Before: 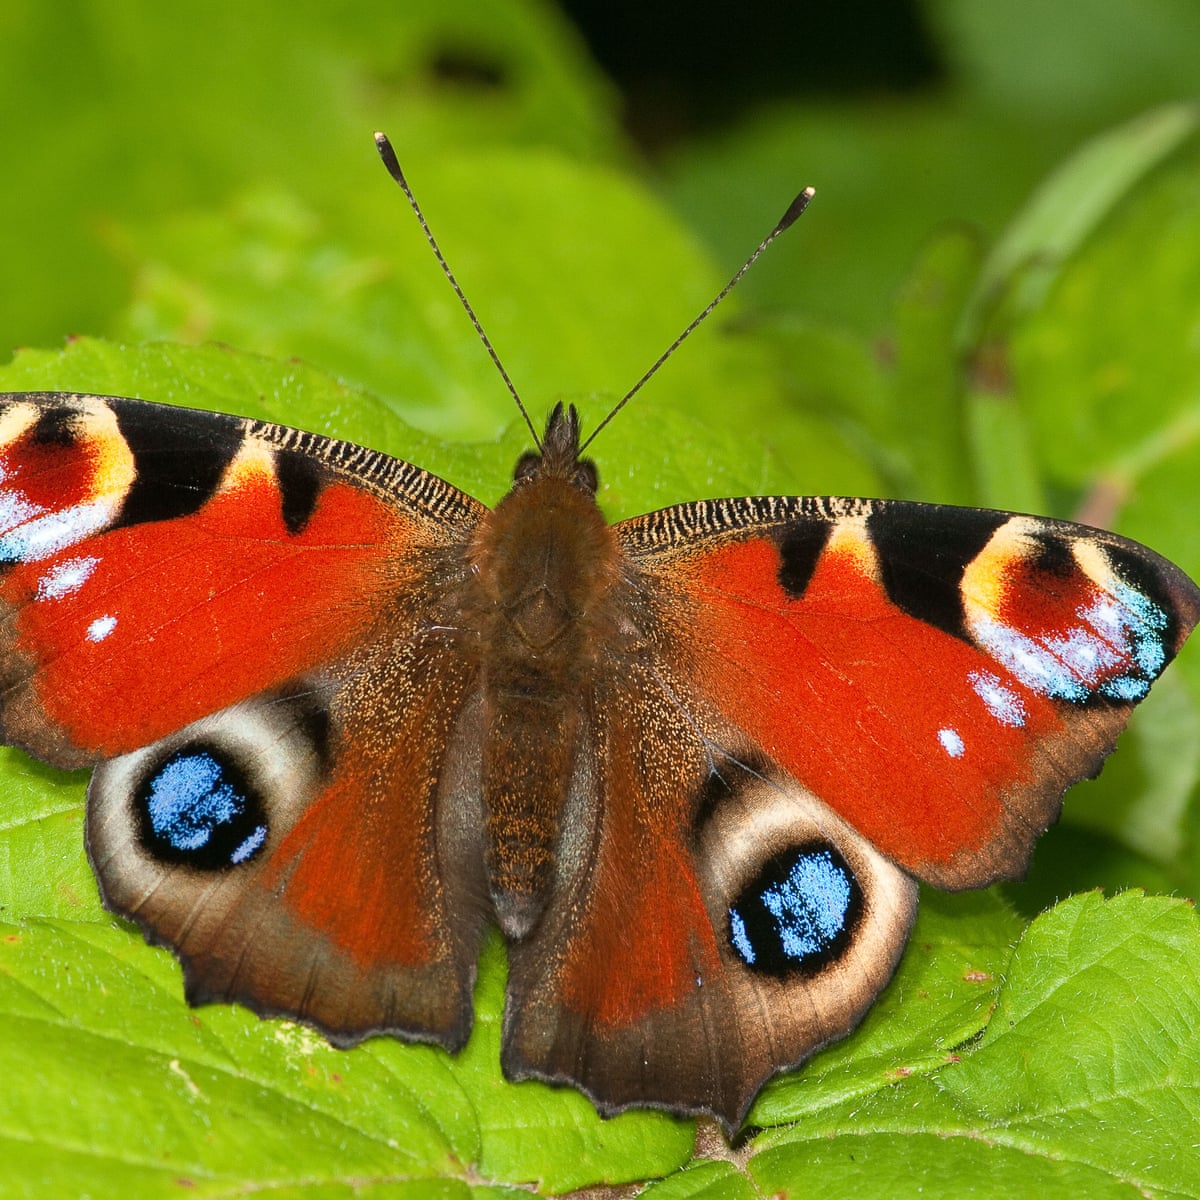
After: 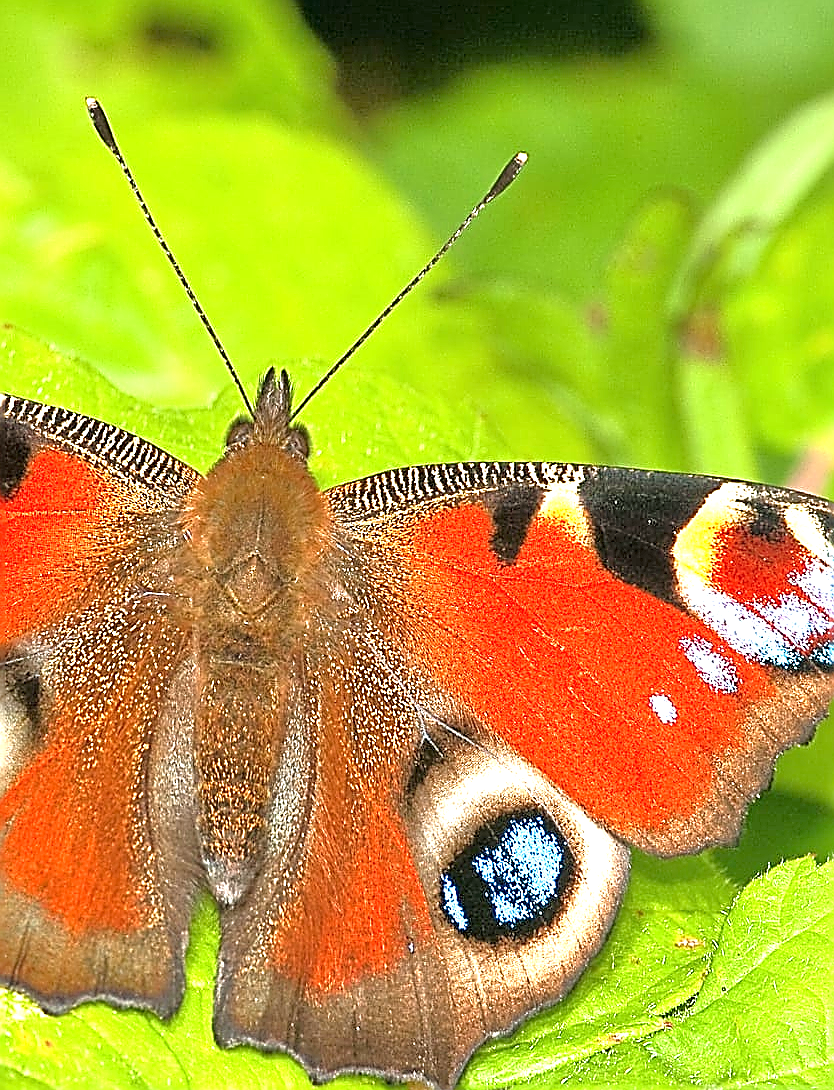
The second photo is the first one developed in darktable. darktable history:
exposure: black level correction 0, exposure 1.2 EV, compensate exposure bias true, compensate highlight preservation false
crop and rotate: left 24.034%, top 2.838%, right 6.406%, bottom 6.299%
sharpen: amount 2
tone equalizer: -7 EV 0.15 EV, -6 EV 0.6 EV, -5 EV 1.15 EV, -4 EV 1.33 EV, -3 EV 1.15 EV, -2 EV 0.6 EV, -1 EV 0.15 EV, mask exposure compensation -0.5 EV
